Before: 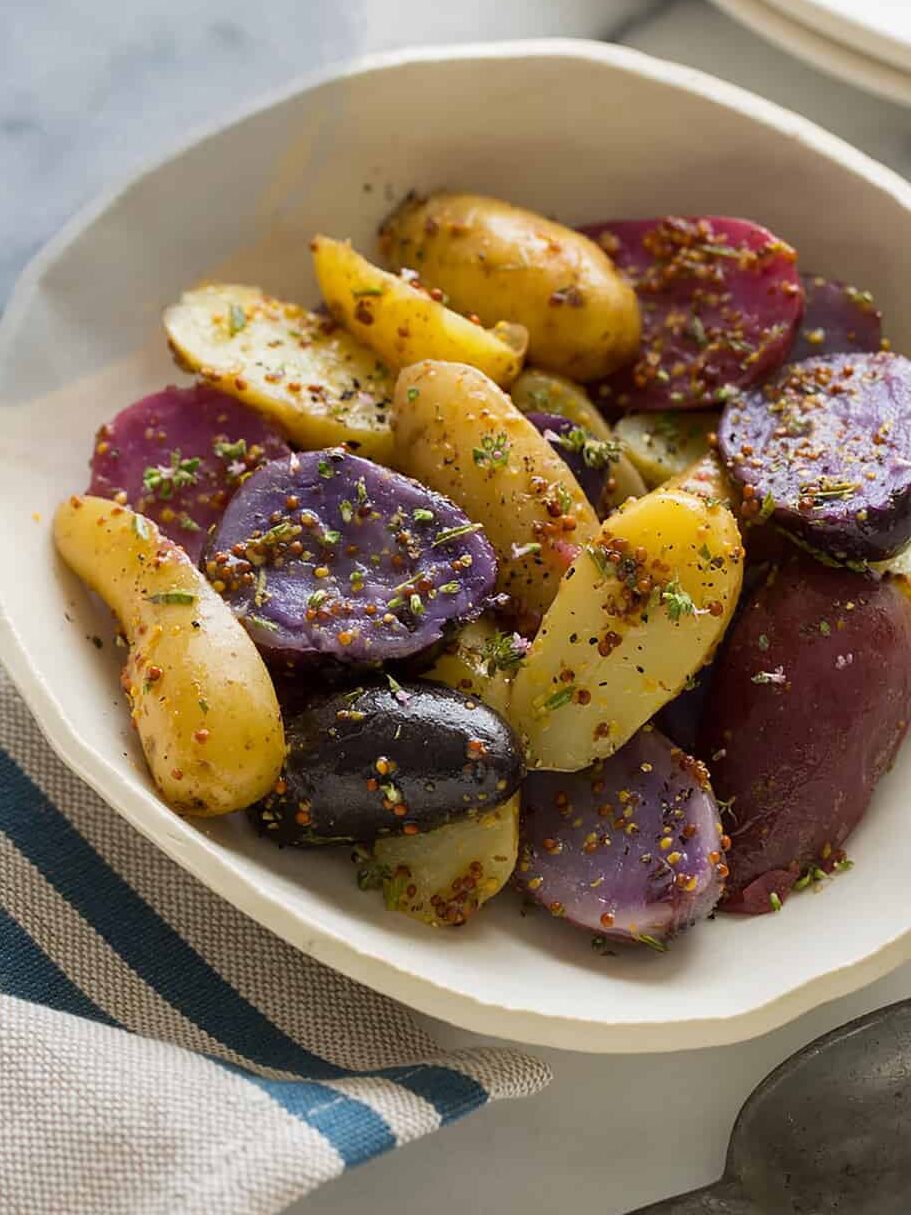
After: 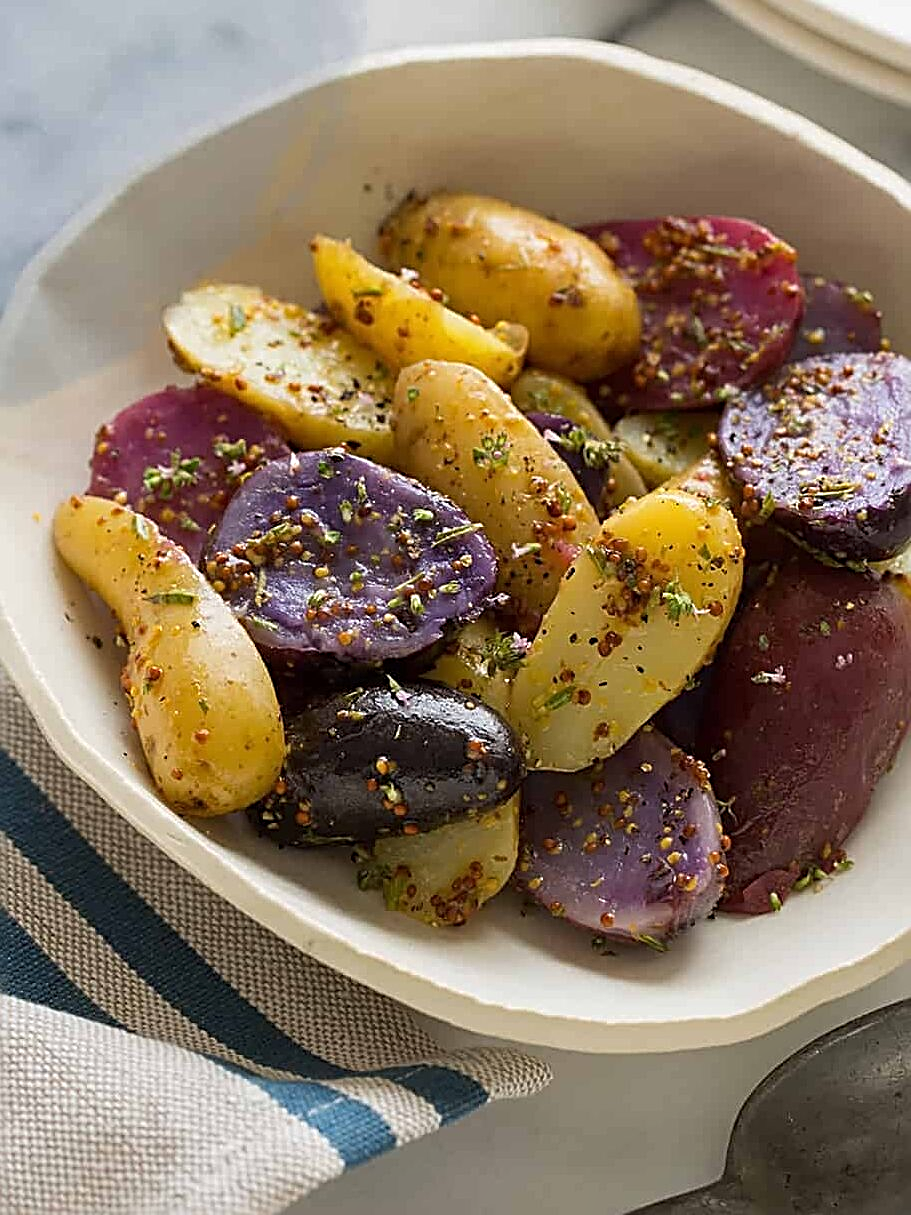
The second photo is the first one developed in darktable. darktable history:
white balance: emerald 1
tone equalizer: on, module defaults
sharpen: radius 2.817, amount 0.715
